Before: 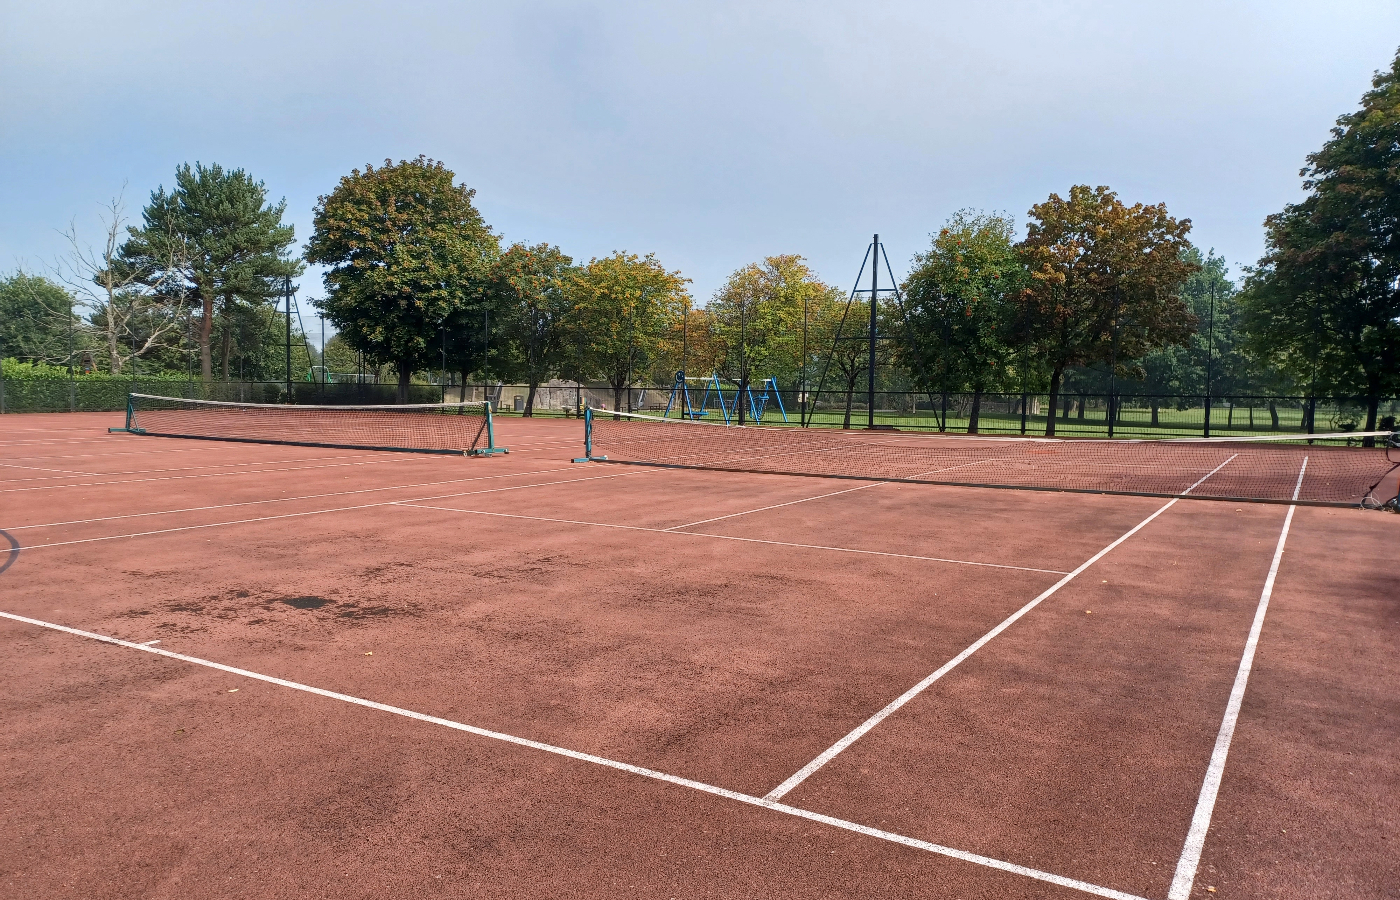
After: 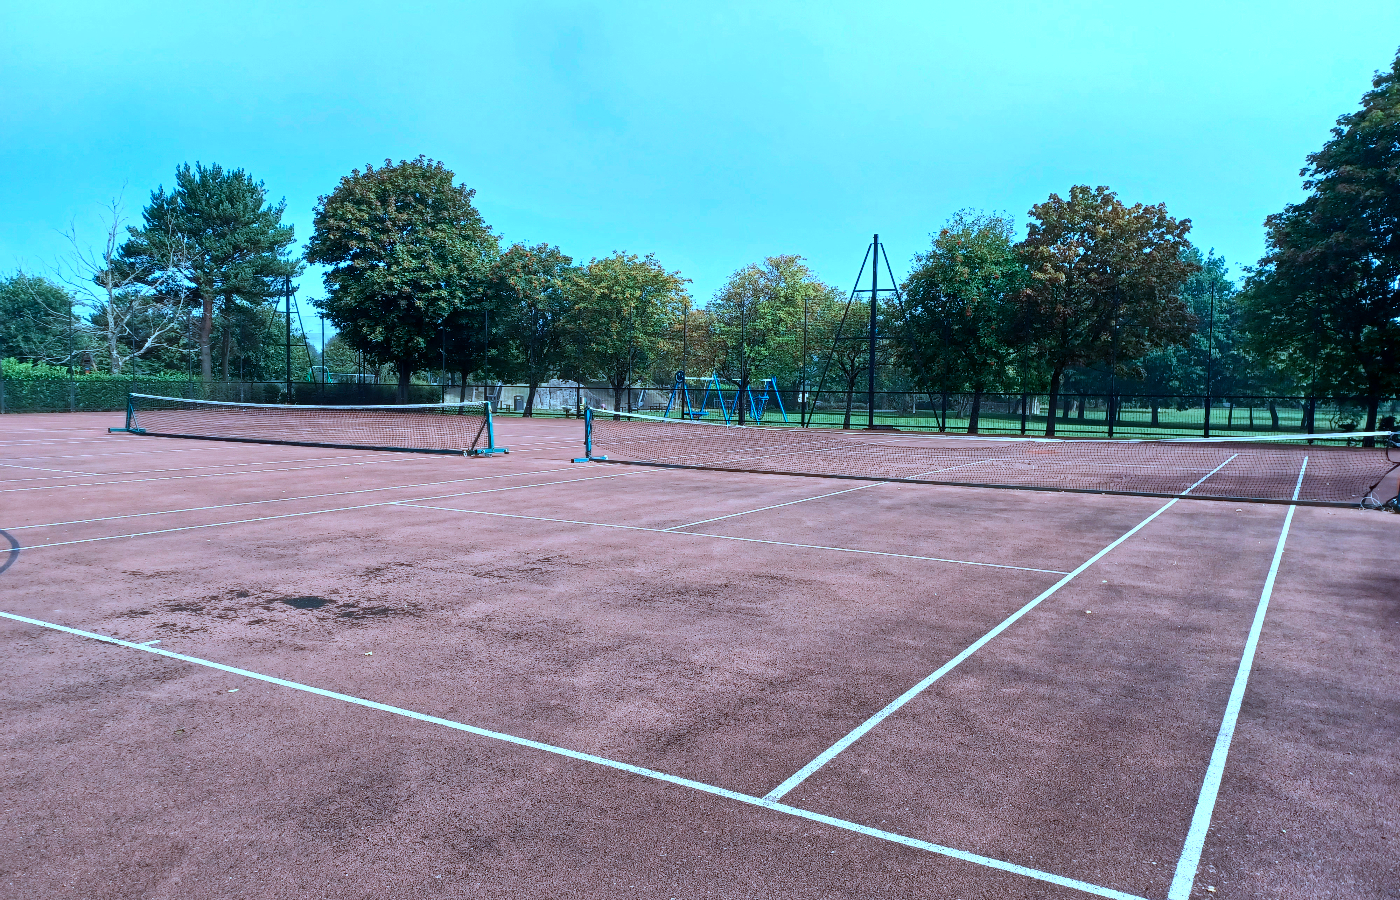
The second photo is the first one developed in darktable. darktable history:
color calibration: illuminant custom, x 0.432, y 0.395, temperature 3098 K
tone equalizer: -8 EV -0.417 EV, -7 EV -0.389 EV, -6 EV -0.333 EV, -5 EV -0.222 EV, -3 EV 0.222 EV, -2 EV 0.333 EV, -1 EV 0.389 EV, +0 EV 0.417 EV, edges refinement/feathering 500, mask exposure compensation -1.57 EV, preserve details no
